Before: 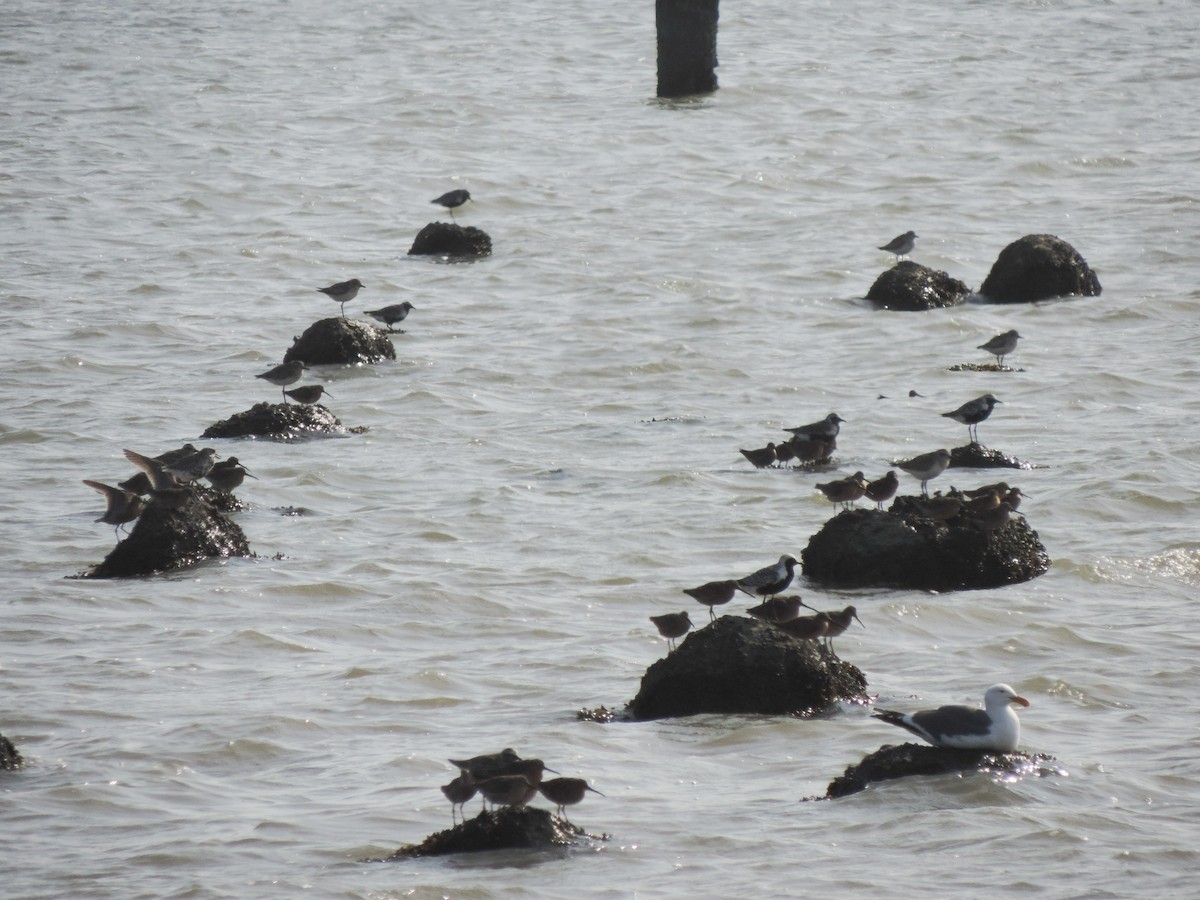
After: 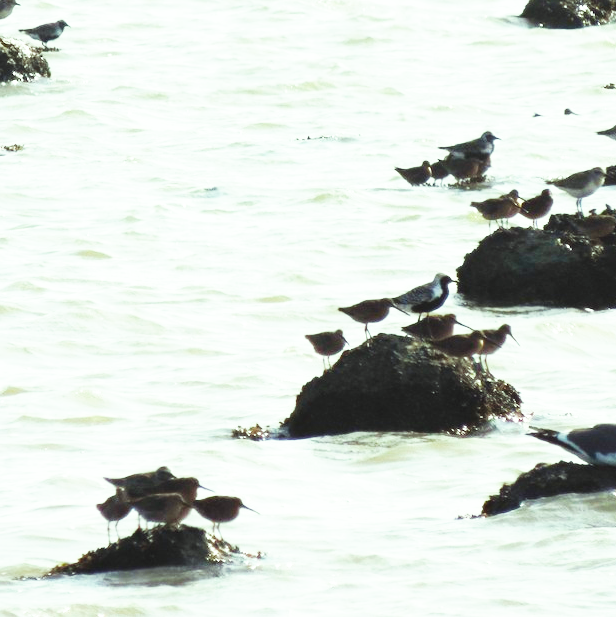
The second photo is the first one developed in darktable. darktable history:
color zones: curves: ch1 [(0.113, 0.438) (0.75, 0.5)]; ch2 [(0.12, 0.526) (0.75, 0.5)]
base curve: curves: ch0 [(0, 0) (0.007, 0.004) (0.027, 0.03) (0.046, 0.07) (0.207, 0.54) (0.442, 0.872) (0.673, 0.972) (1, 1)], preserve colors none
color balance rgb: highlights gain › luminance 15.354%, highlights gain › chroma 6.932%, highlights gain › hue 128.11°, global offset › luminance 0.485%, global offset › hue 170.43°, perceptual saturation grading › global saturation 27.271%, perceptual saturation grading › highlights -27.673%, perceptual saturation grading › mid-tones 15.463%, perceptual saturation grading › shadows 33.922%, perceptual brilliance grading › highlights 10.316%, perceptual brilliance grading › mid-tones 4.945%, global vibrance 19.706%
crop and rotate: left 28.816%, top 31.418%, right 19.807%
